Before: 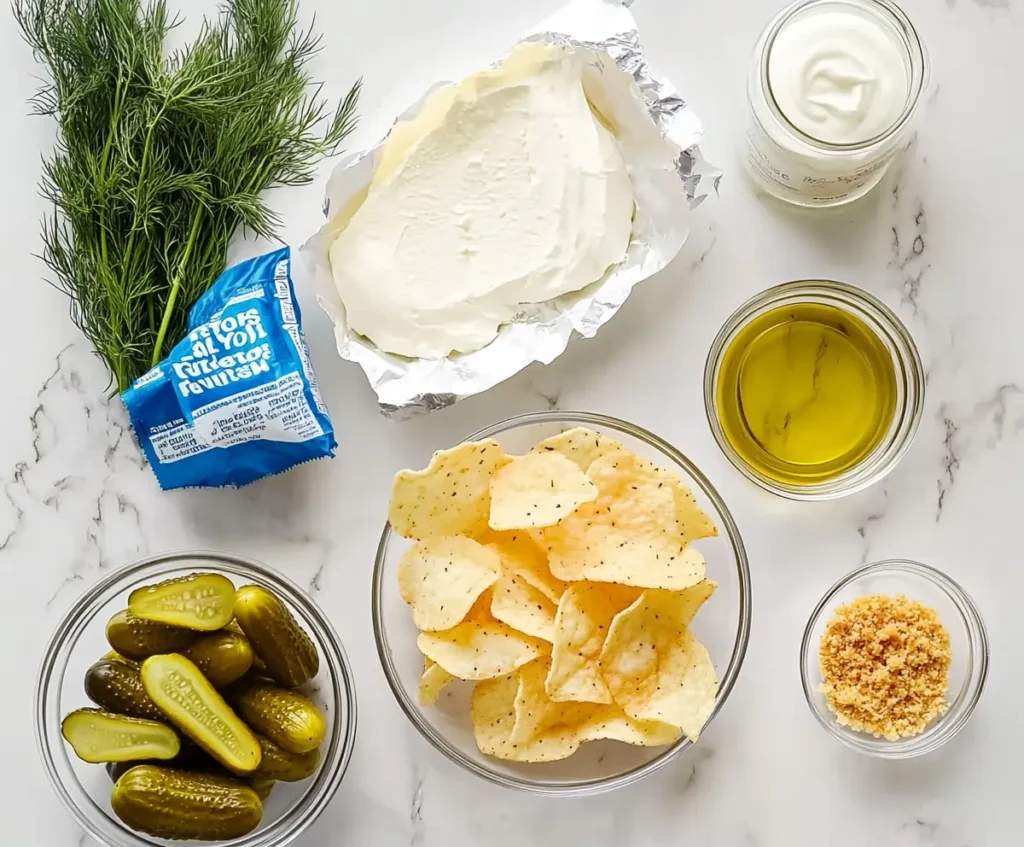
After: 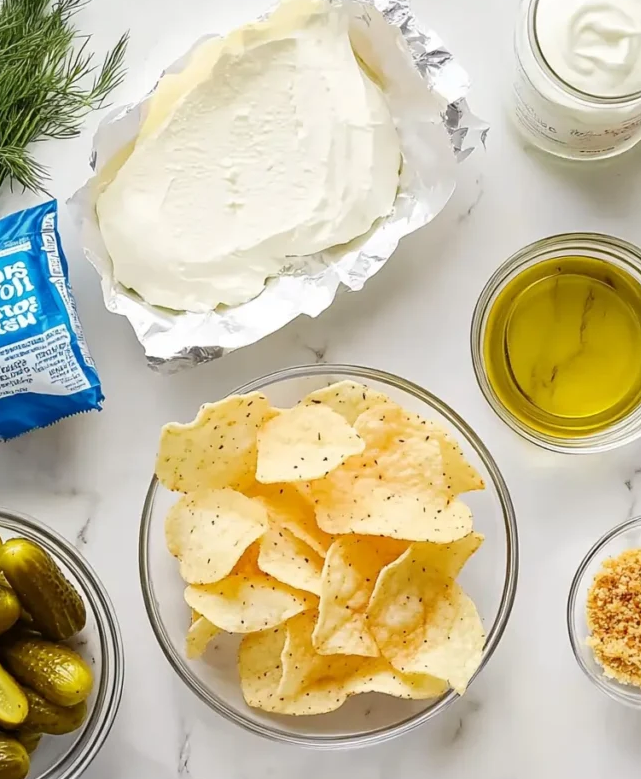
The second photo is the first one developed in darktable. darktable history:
crop and rotate: left 22.756%, top 5.63%, right 14.583%, bottom 2.365%
